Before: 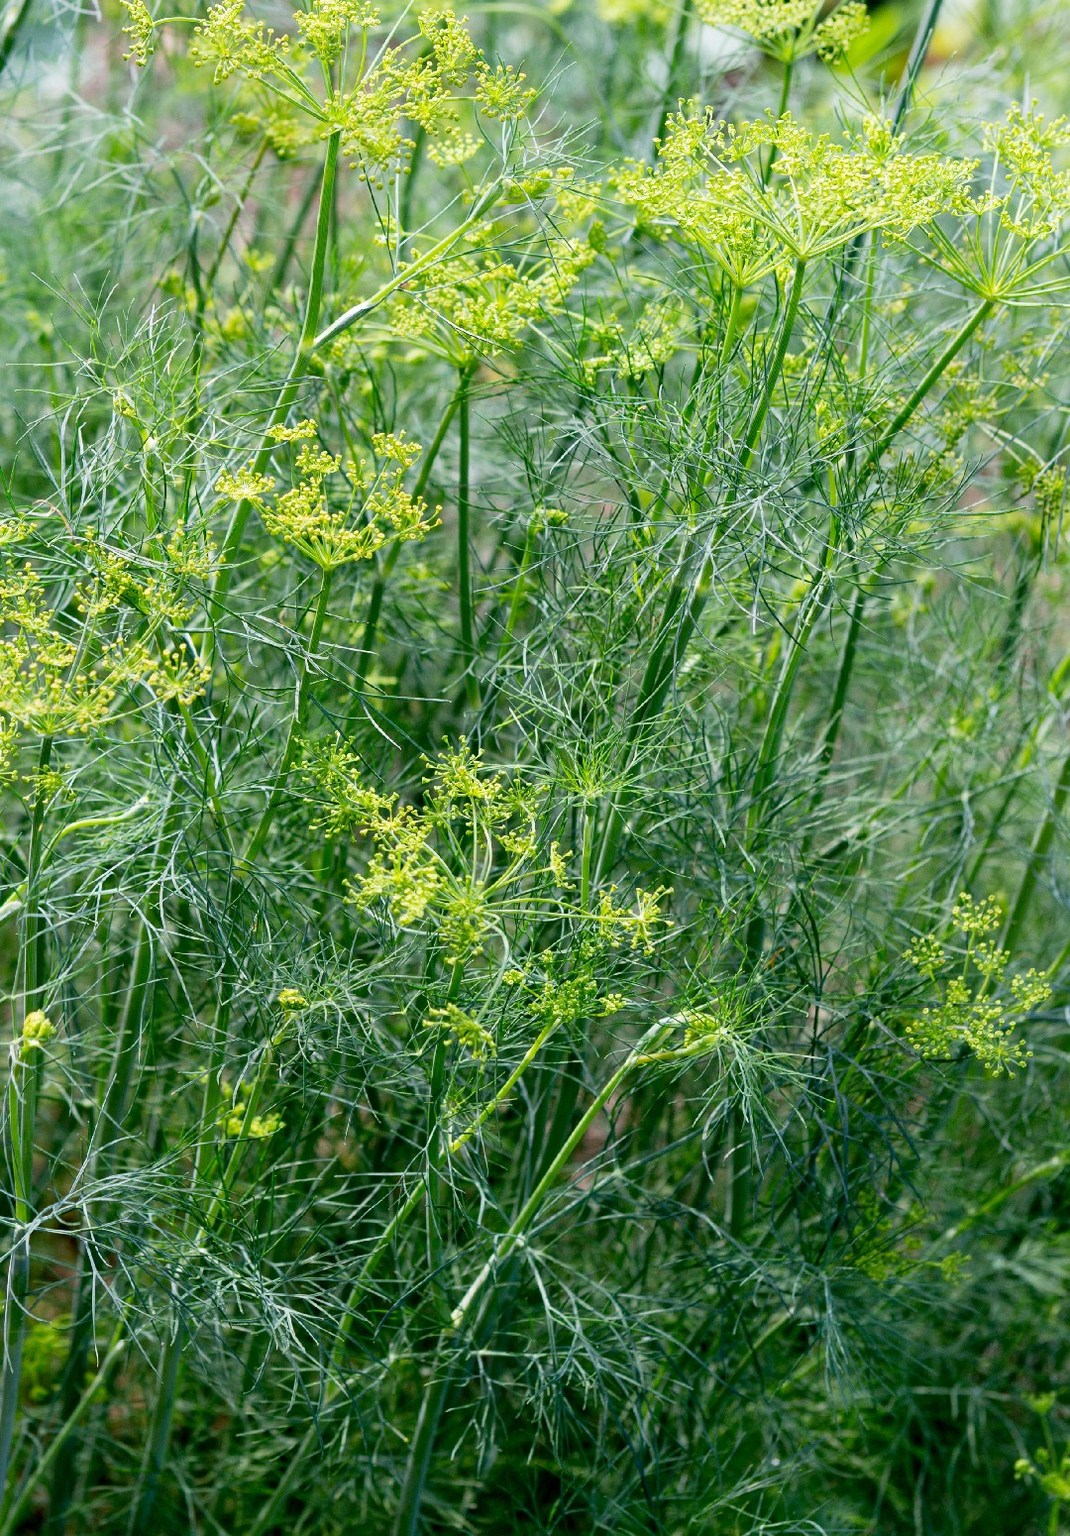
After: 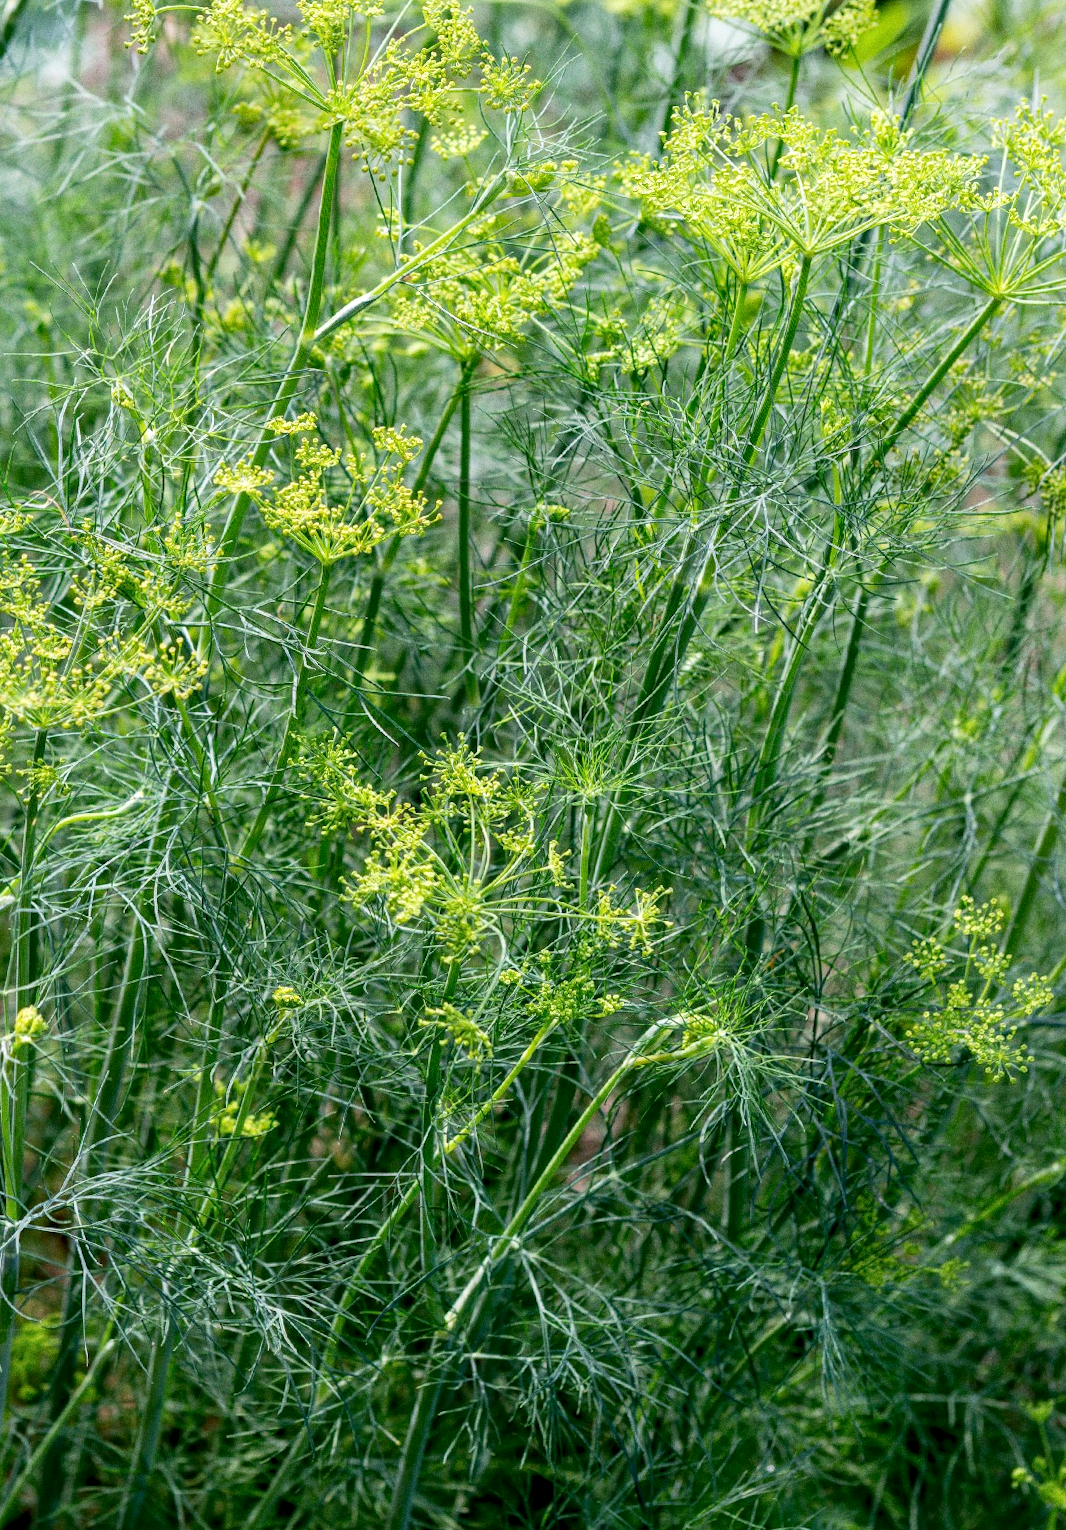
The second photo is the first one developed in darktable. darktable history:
crop and rotate: angle -0.5°
grain: coarseness 0.09 ISO
local contrast: on, module defaults
